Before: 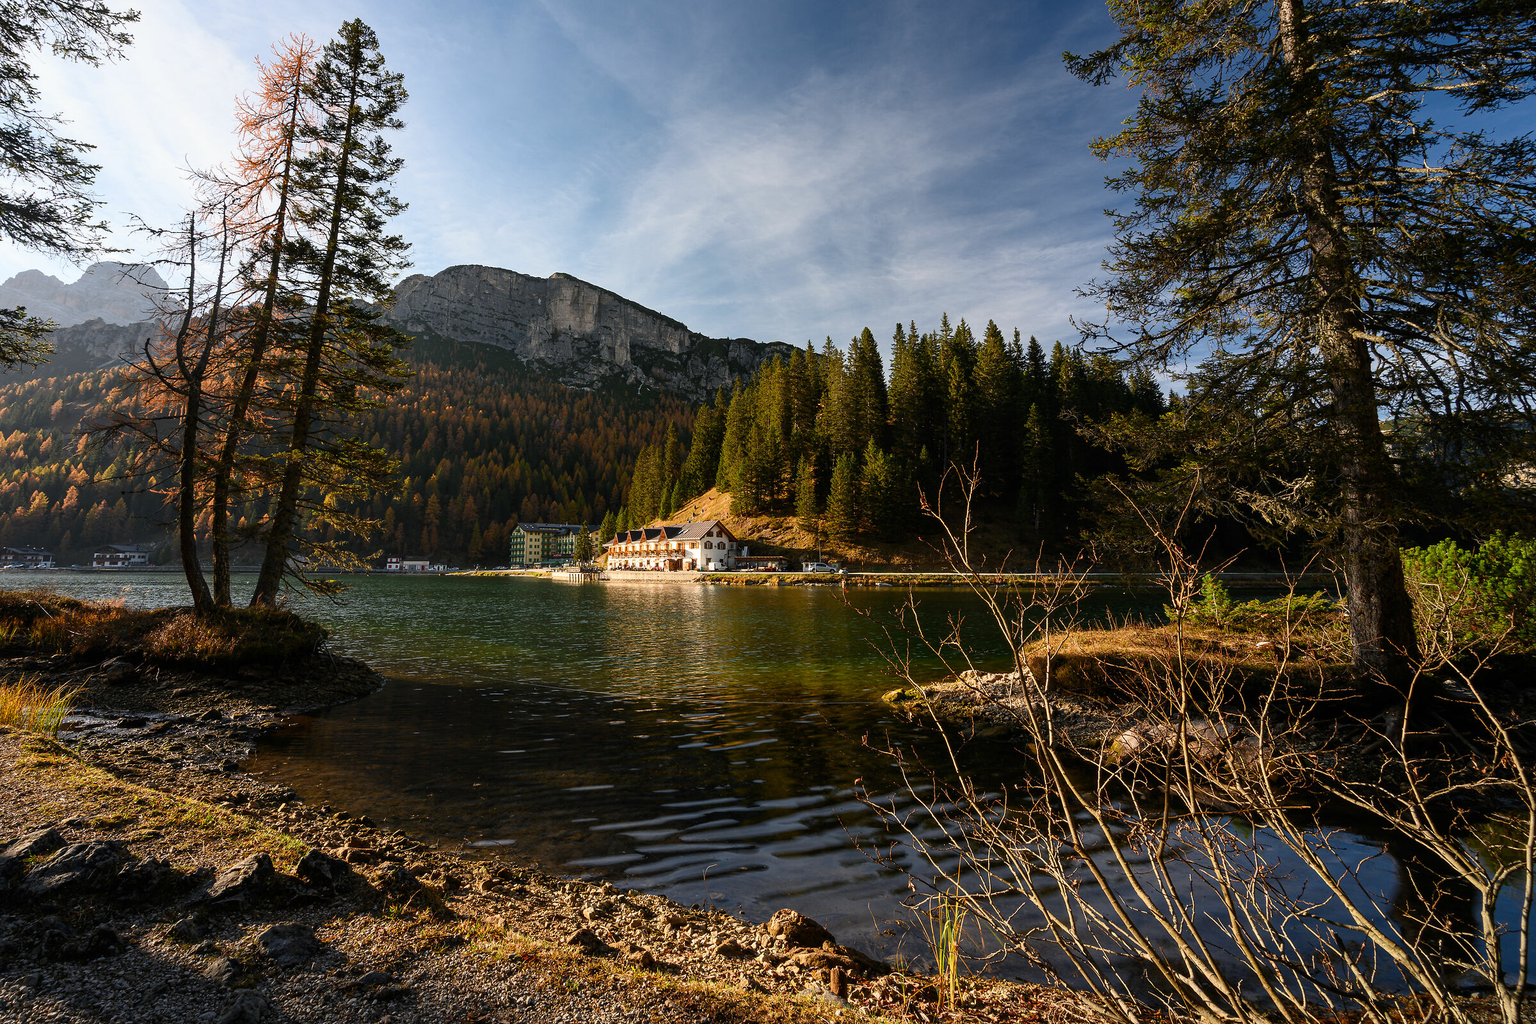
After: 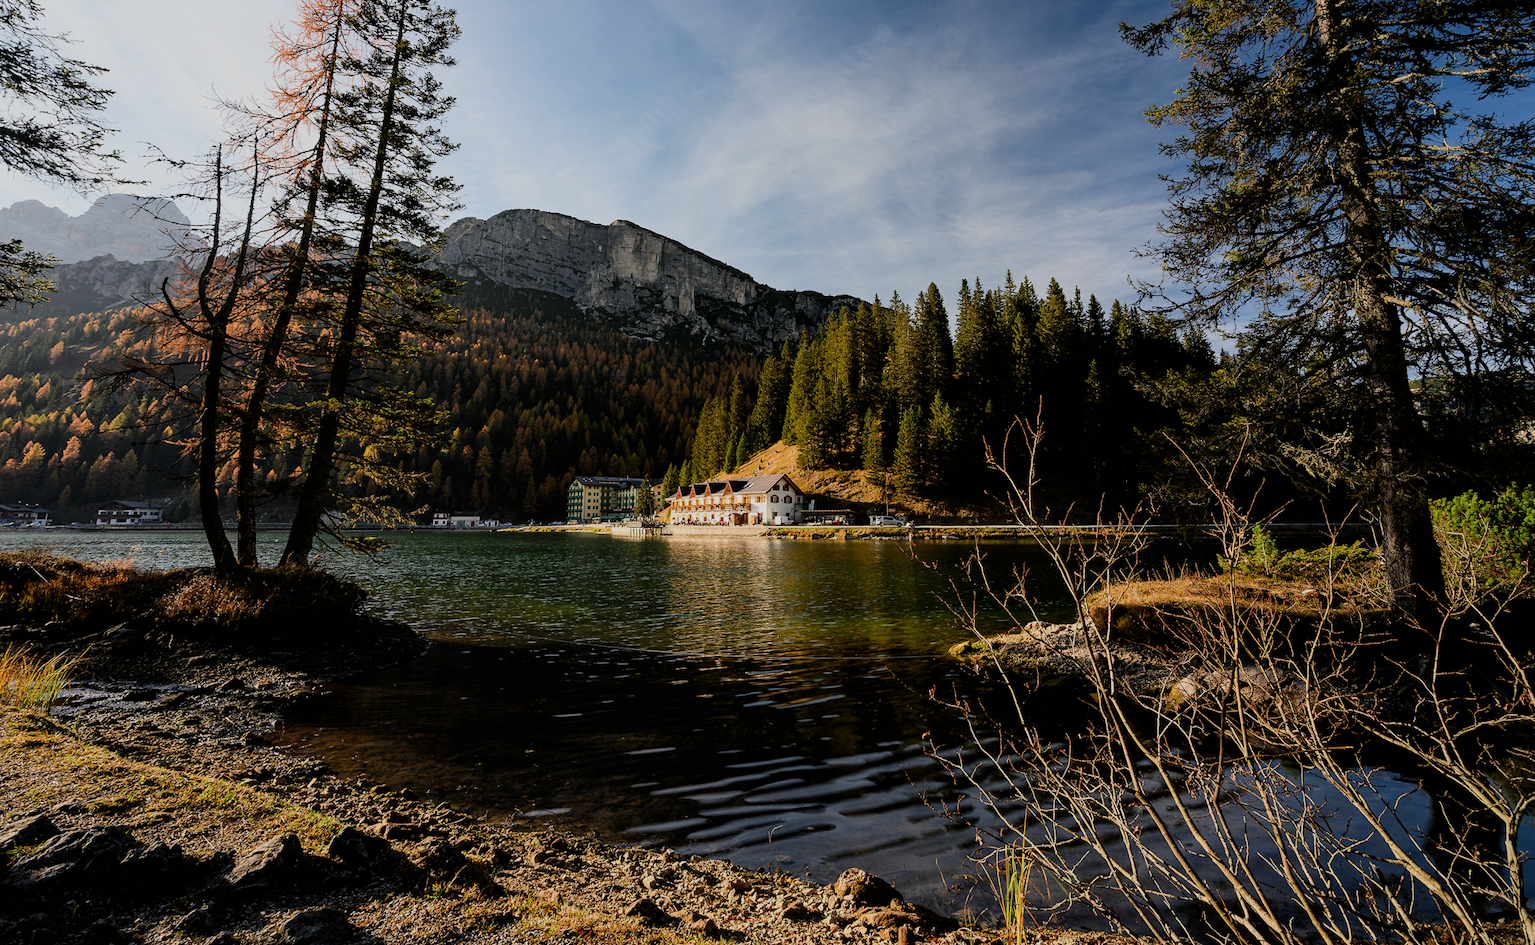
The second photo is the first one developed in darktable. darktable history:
rotate and perspective: rotation -0.013°, lens shift (vertical) -0.027, lens shift (horizontal) 0.178, crop left 0.016, crop right 0.989, crop top 0.082, crop bottom 0.918
exposure: black level correction 0.001, exposure 0.014 EV, compensate highlight preservation false
filmic rgb: black relative exposure -7.65 EV, white relative exposure 4.56 EV, hardness 3.61, contrast 1.05
